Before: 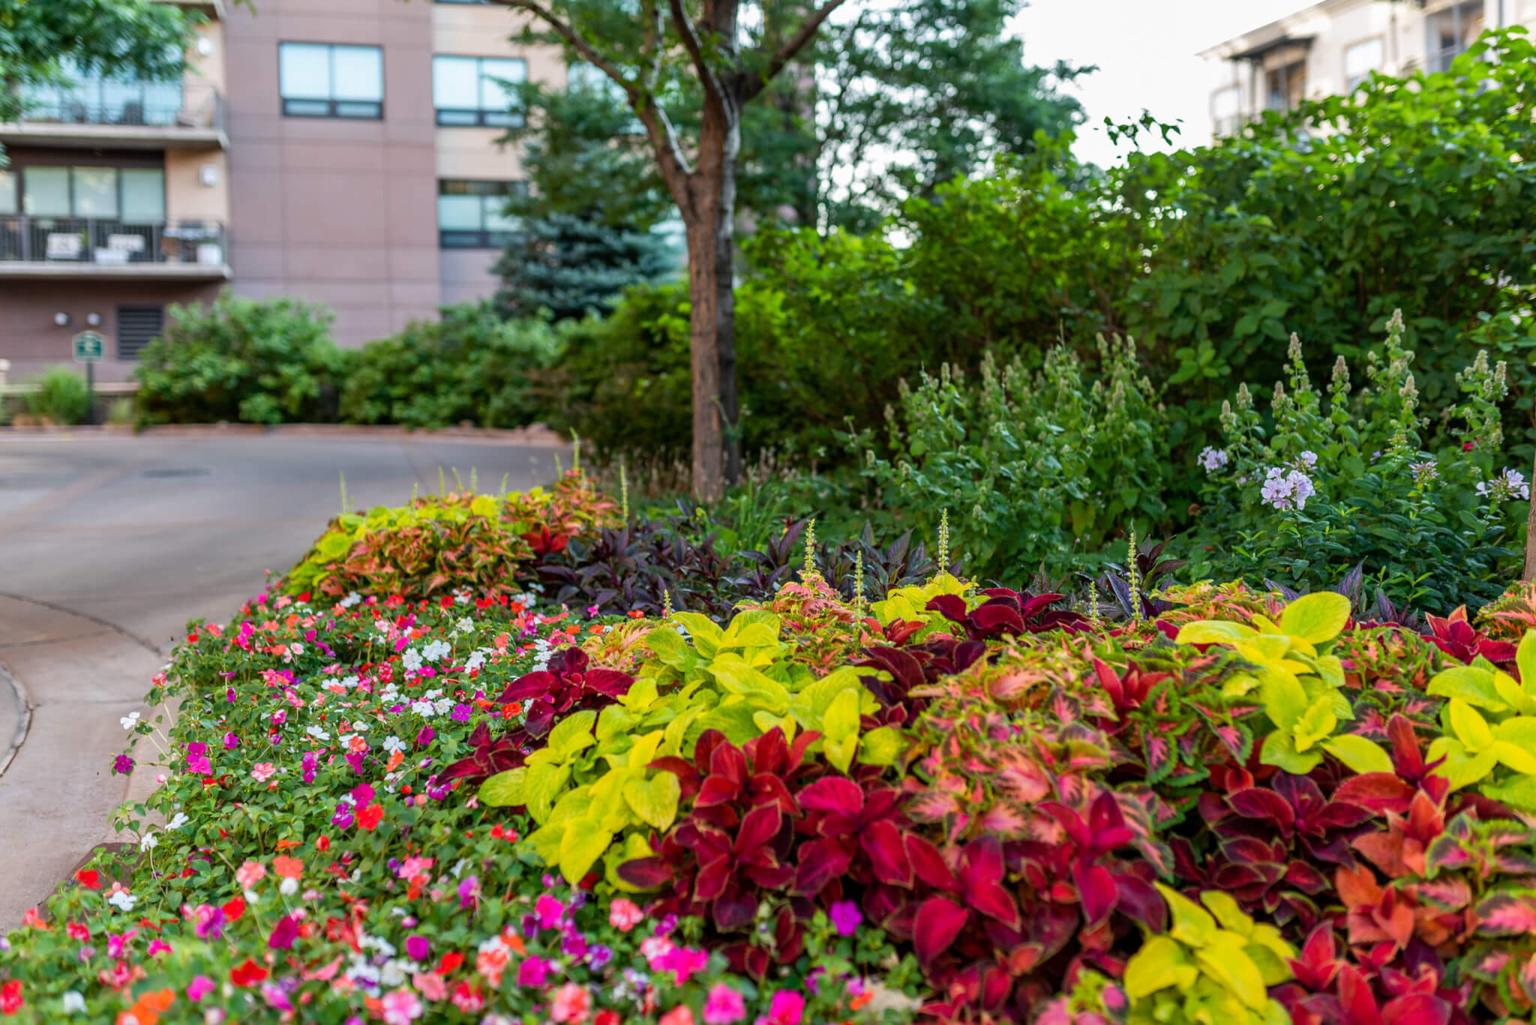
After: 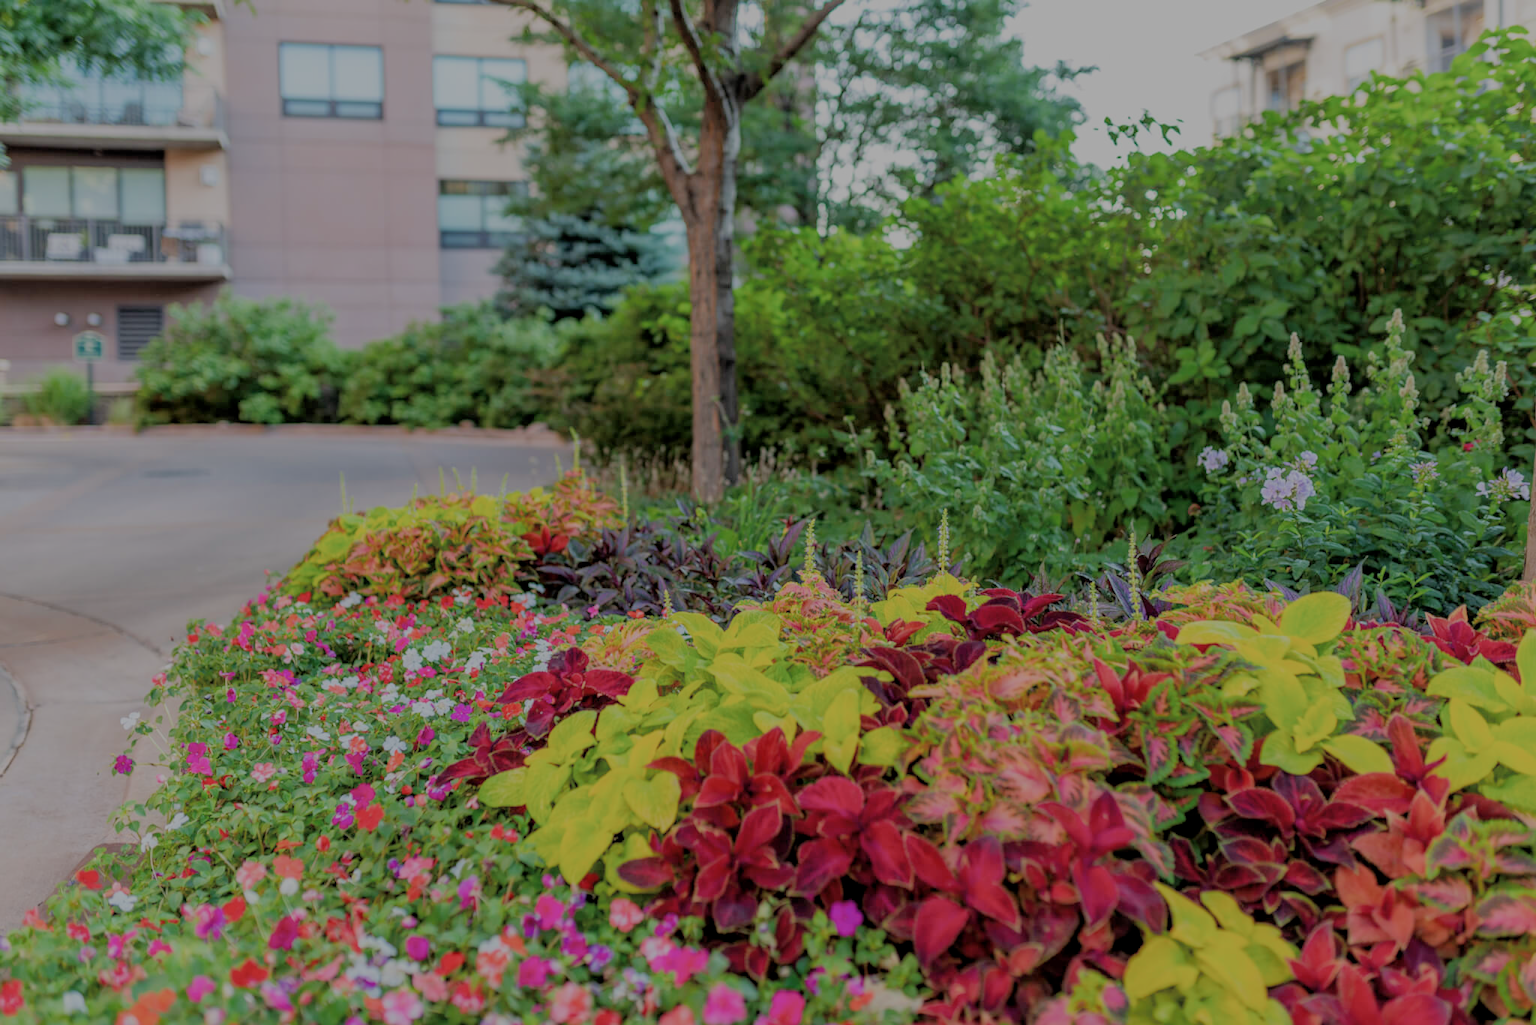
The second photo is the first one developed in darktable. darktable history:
filmic rgb: black relative exposure -7.98 EV, white relative exposure 8 EV, threshold 3.02 EV, target black luminance 0%, hardness 2.45, latitude 75.84%, contrast 0.564, shadows ↔ highlights balance 0.016%, enable highlight reconstruction true
